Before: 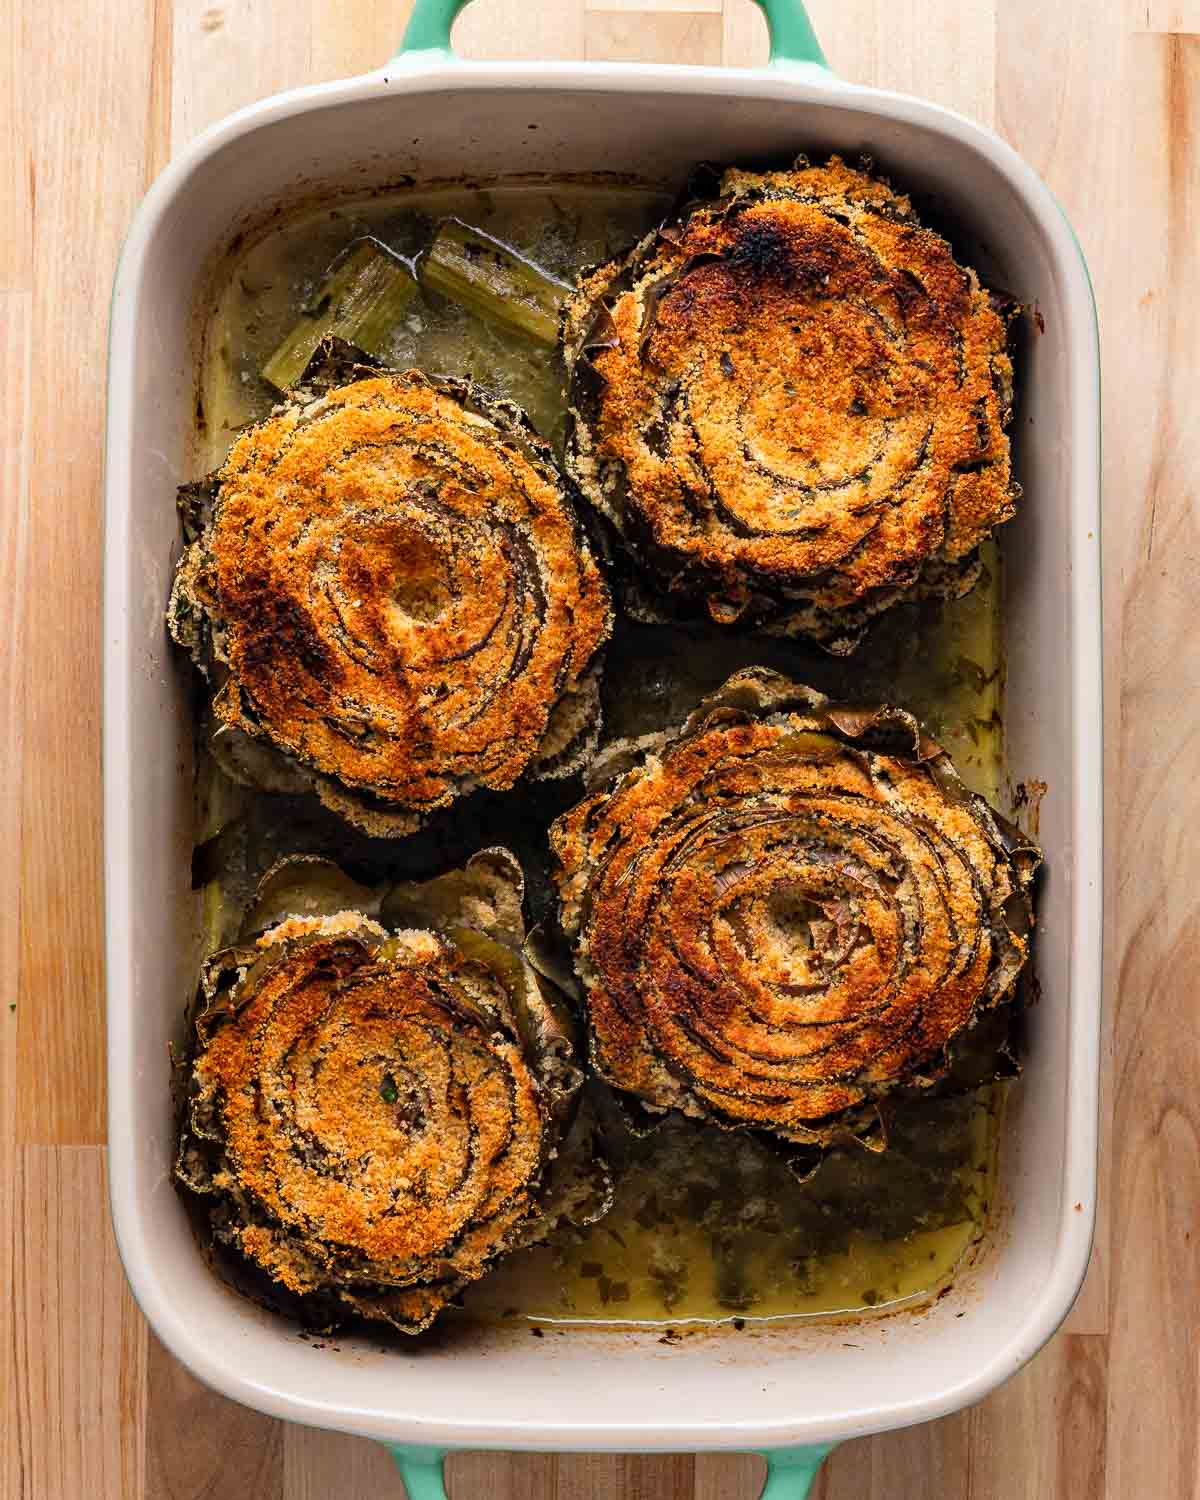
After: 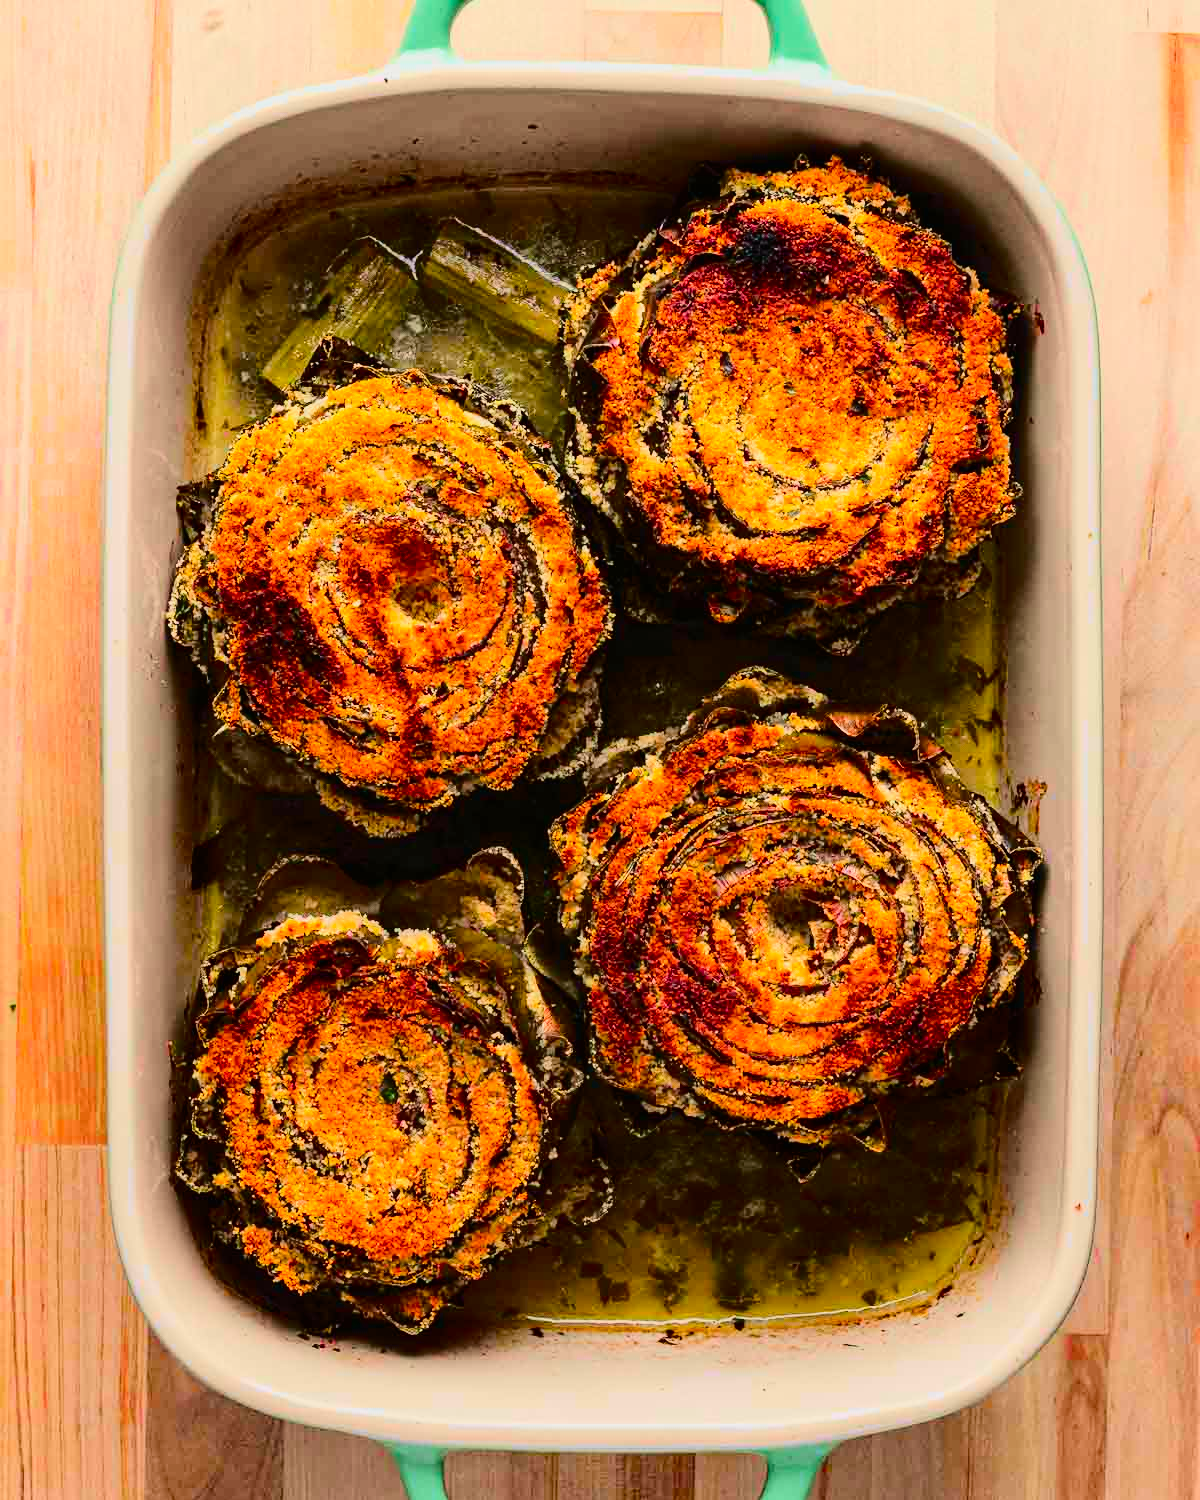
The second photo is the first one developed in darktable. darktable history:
color balance rgb: perceptual saturation grading › global saturation 20%, global vibrance 20%
tone curve: curves: ch0 [(0, 0.006) (0.184, 0.117) (0.405, 0.46) (0.456, 0.528) (0.634, 0.728) (0.877, 0.89) (0.984, 0.935)]; ch1 [(0, 0) (0.443, 0.43) (0.492, 0.489) (0.566, 0.579) (0.595, 0.625) (0.608, 0.667) (0.65, 0.729) (1, 1)]; ch2 [(0, 0) (0.33, 0.301) (0.421, 0.443) (0.447, 0.489) (0.492, 0.498) (0.537, 0.583) (0.586, 0.591) (0.663, 0.686) (1, 1)], color space Lab, independent channels, preserve colors none
